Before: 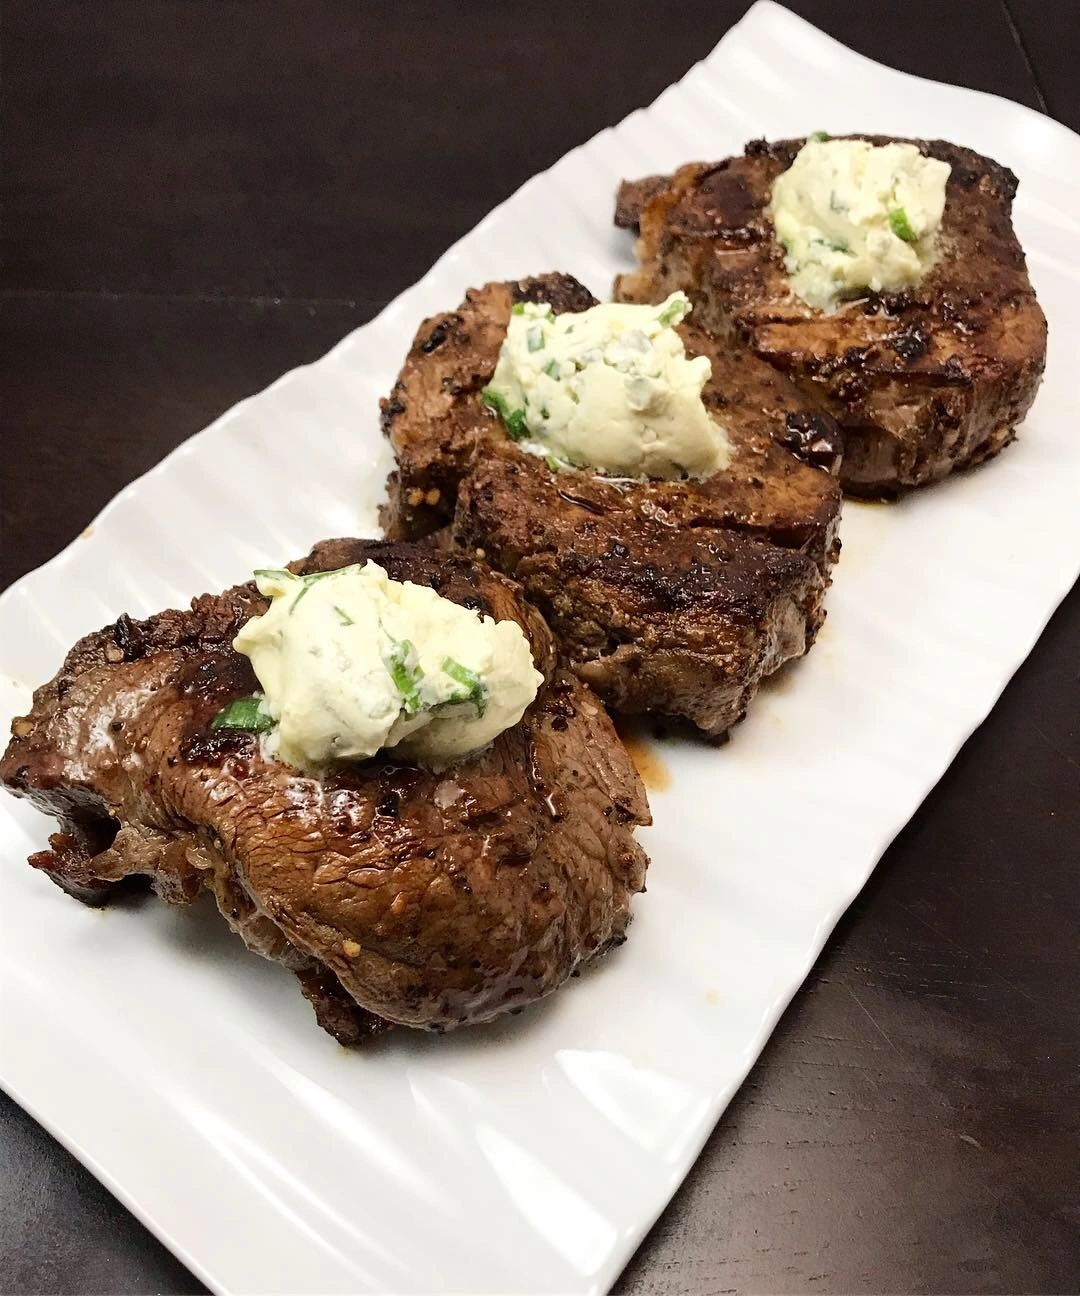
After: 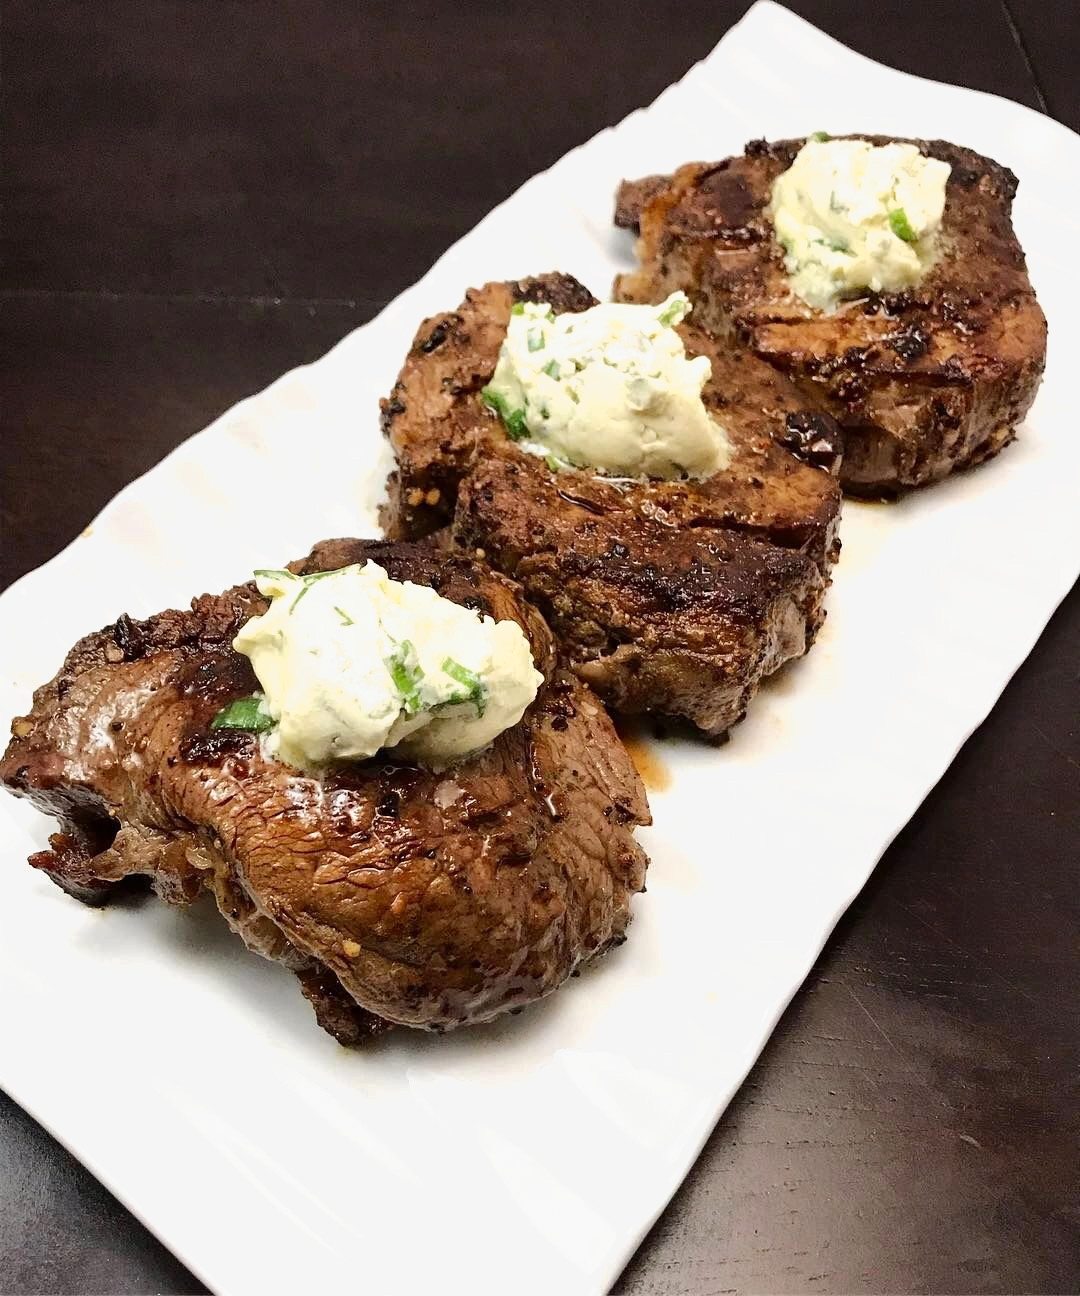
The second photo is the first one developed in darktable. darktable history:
shadows and highlights: shadows -20.53, white point adjustment -2.18, highlights -35.19
tone curve: curves: ch0 [(0, 0) (0.541, 0.628) (0.906, 0.997)], preserve colors none
